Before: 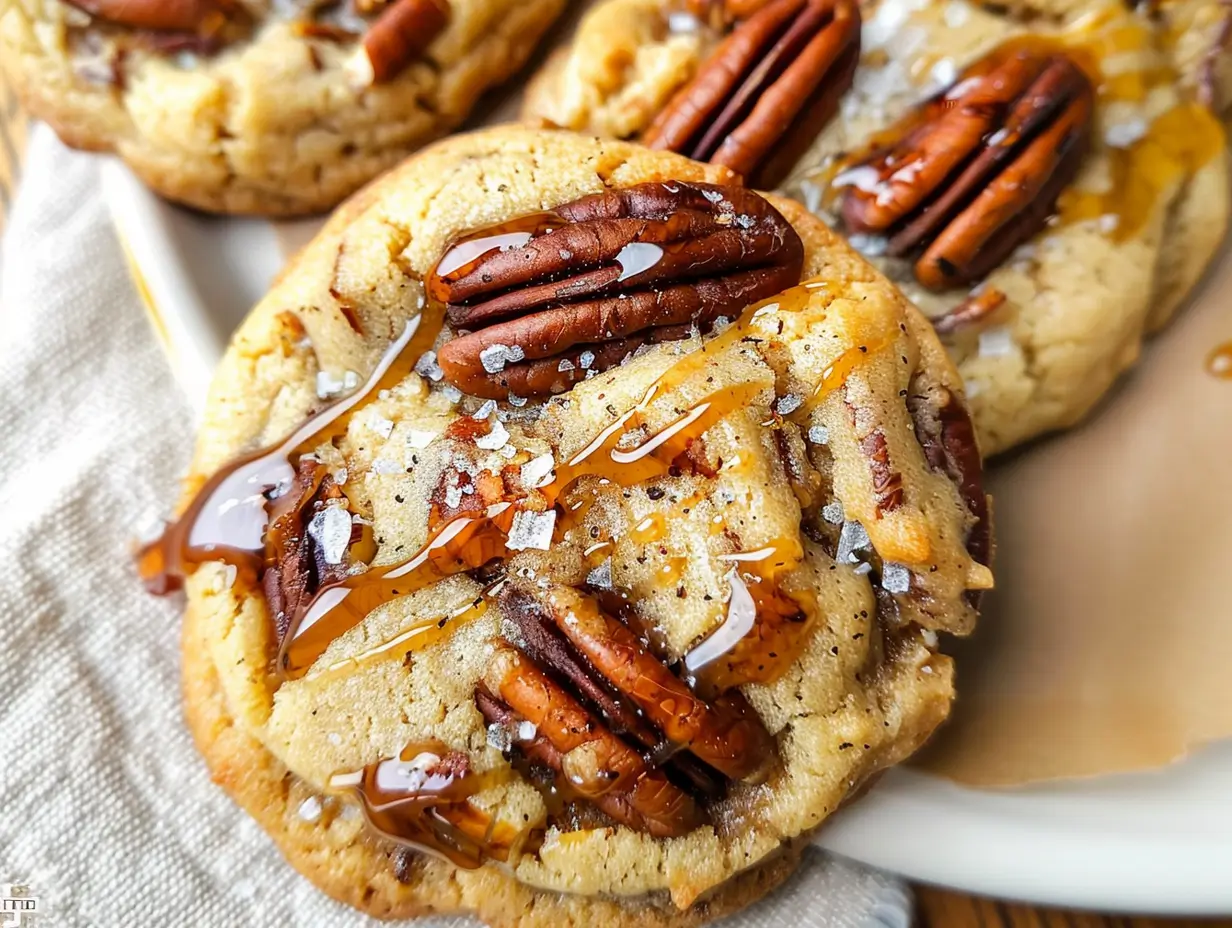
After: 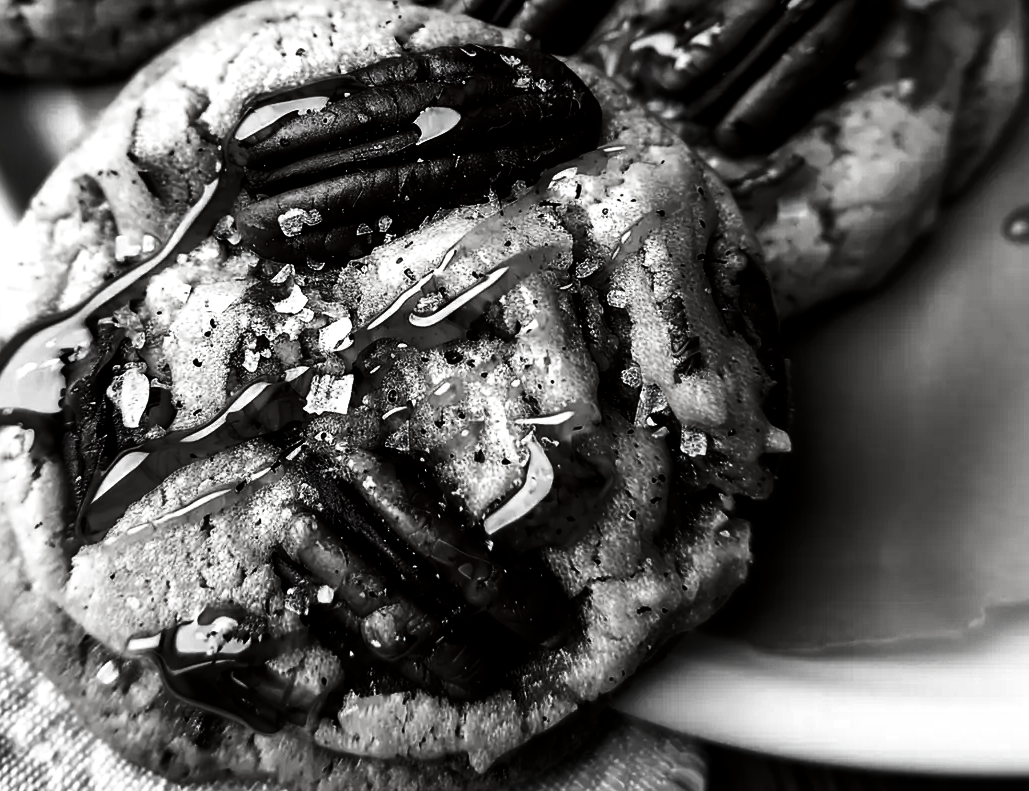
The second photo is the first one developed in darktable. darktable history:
crop: left 16.466%, top 14.711%
color balance rgb: power › hue 307.56°, linear chroma grading › shadows -3.232%, linear chroma grading › highlights -3.182%, perceptual saturation grading › global saturation 75.333%, perceptual saturation grading › shadows -30.545%
filmic rgb: black relative exposure -9.11 EV, white relative exposure 2.3 EV, hardness 7.44, color science v6 (2022)
contrast brightness saturation: contrast 0.024, brightness -0.984, saturation -0.981
